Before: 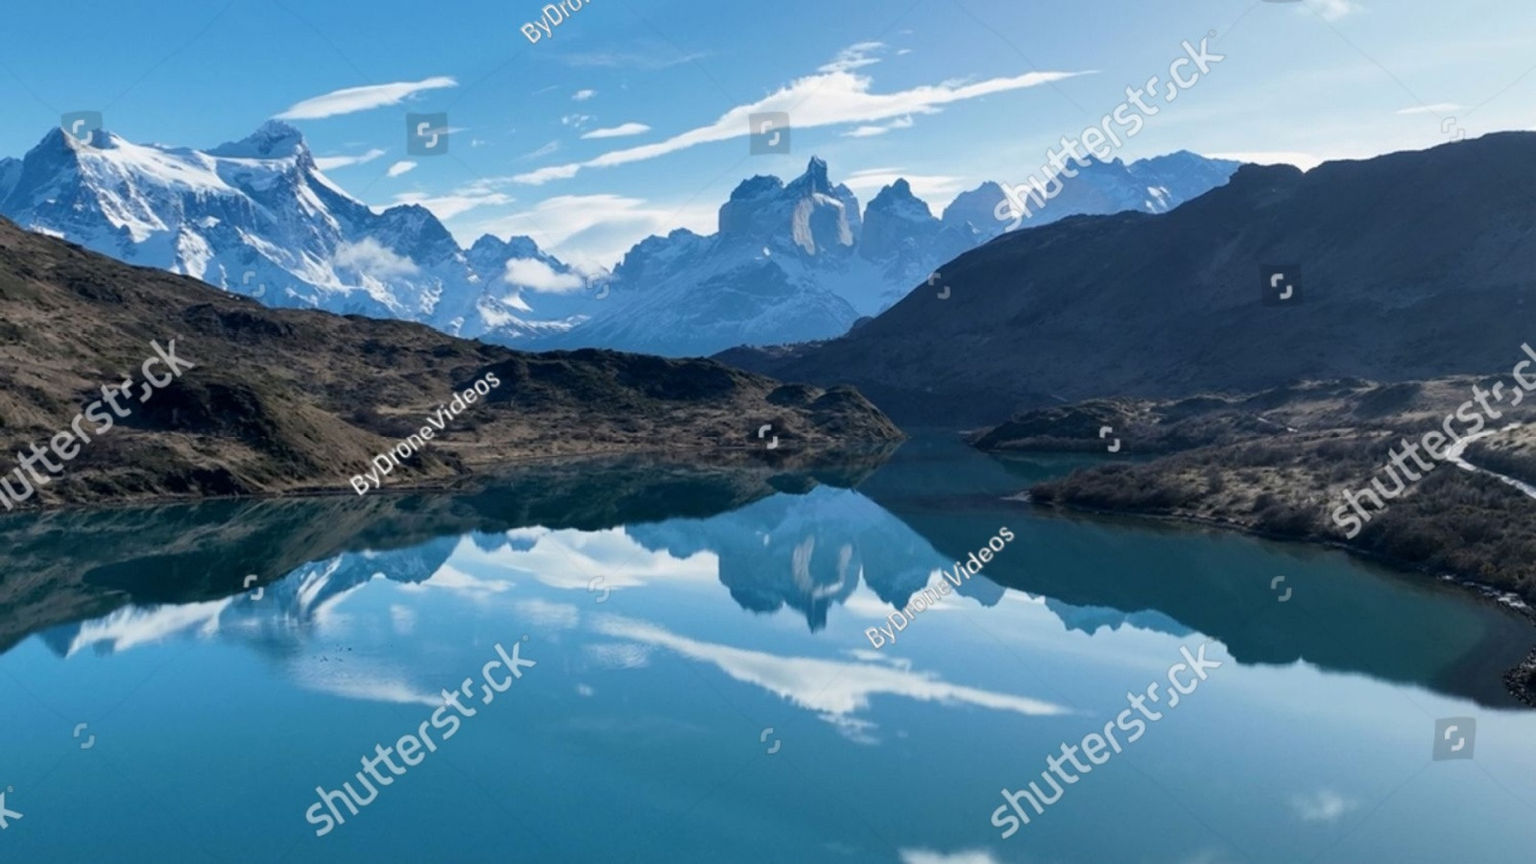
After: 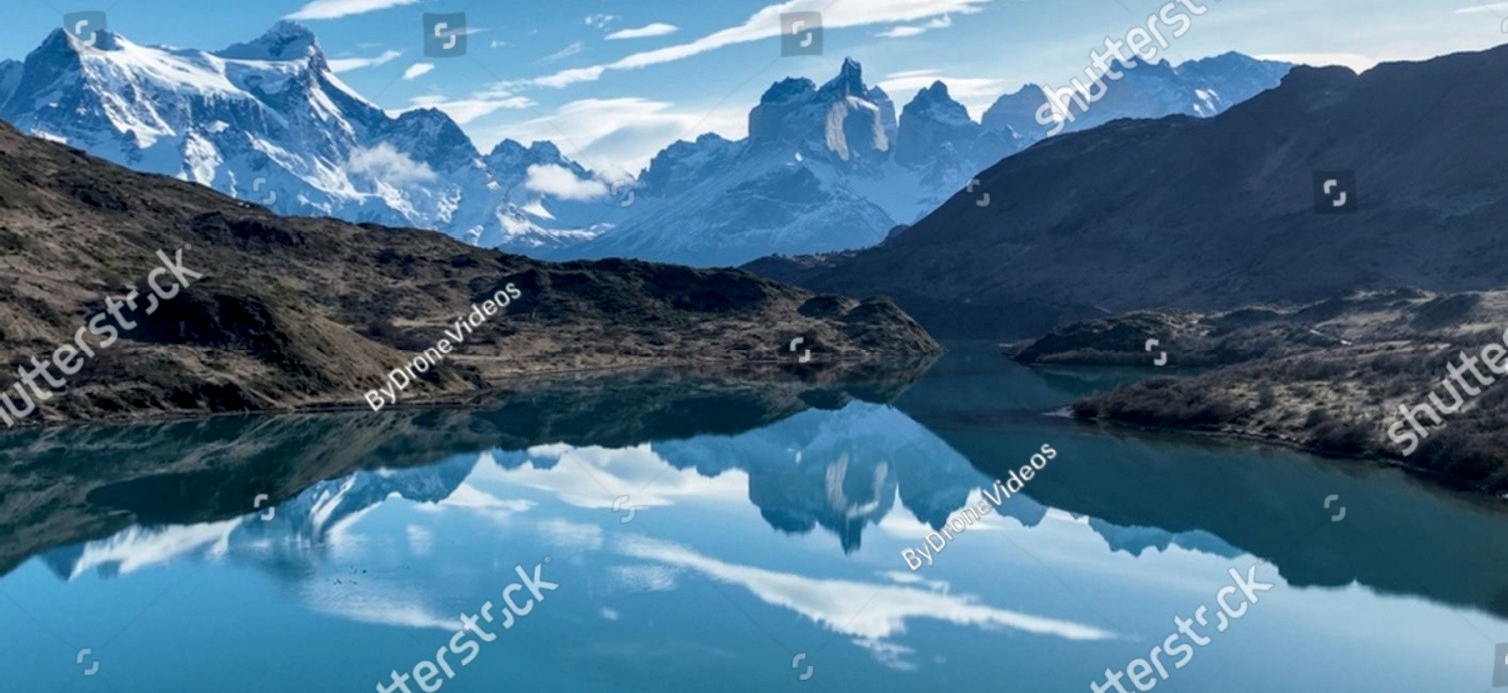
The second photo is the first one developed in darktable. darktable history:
local contrast: detail 130%
white balance: emerald 1
crop and rotate: angle 0.03°, top 11.643%, right 5.651%, bottom 11.189%
shadows and highlights: radius 264.75, soften with gaussian
